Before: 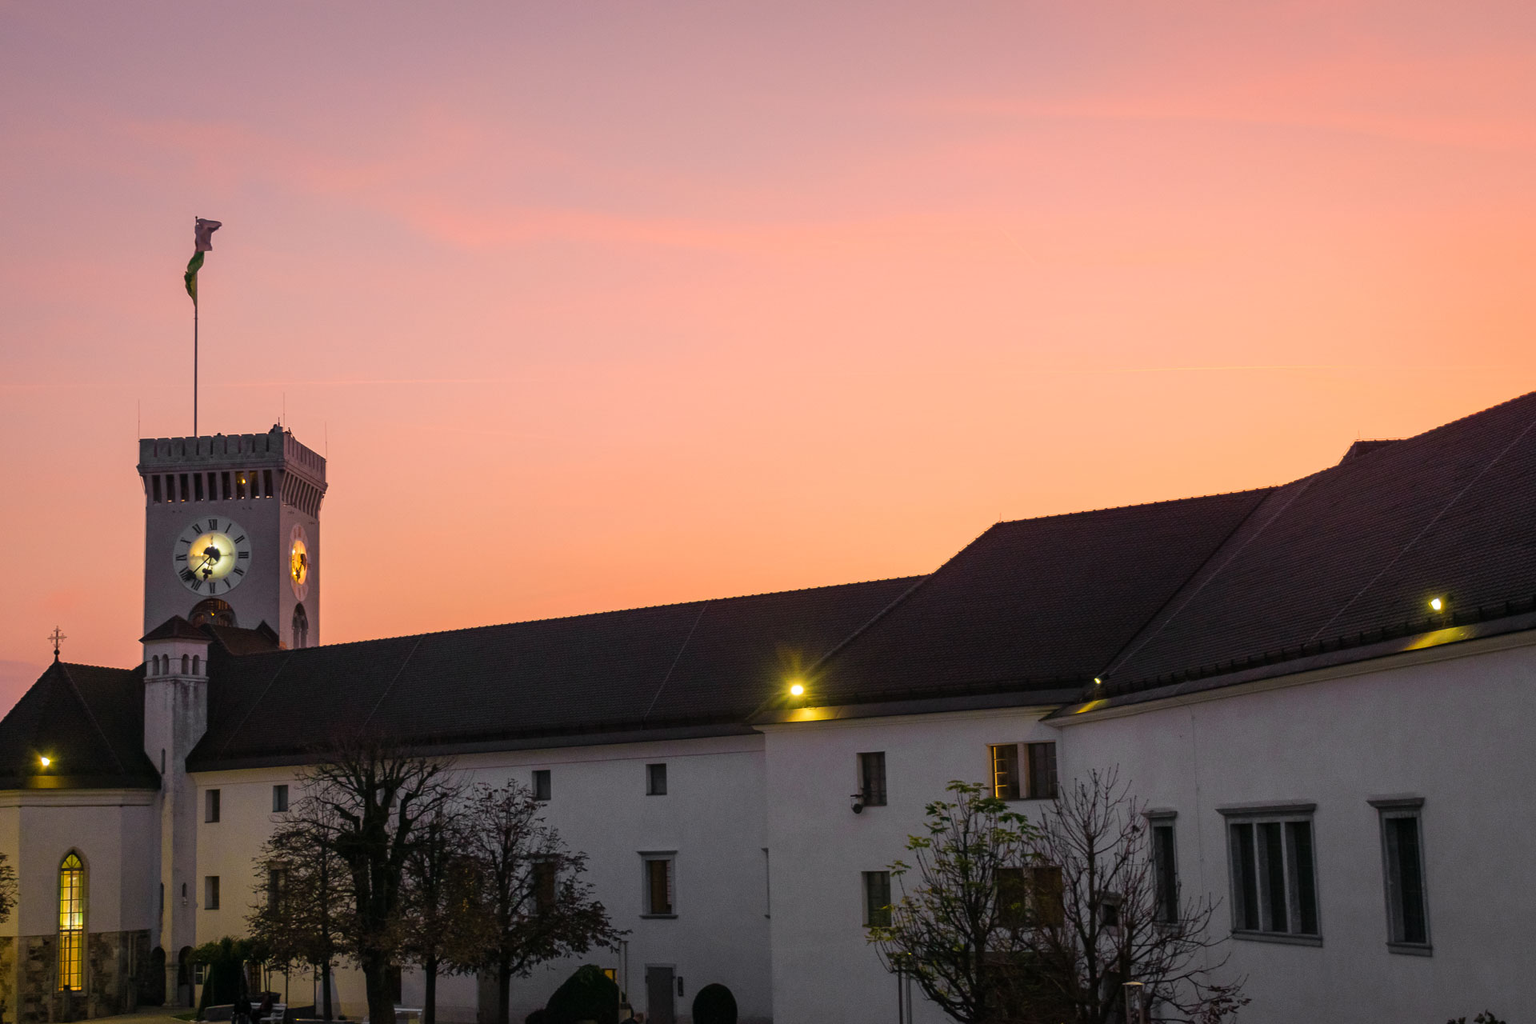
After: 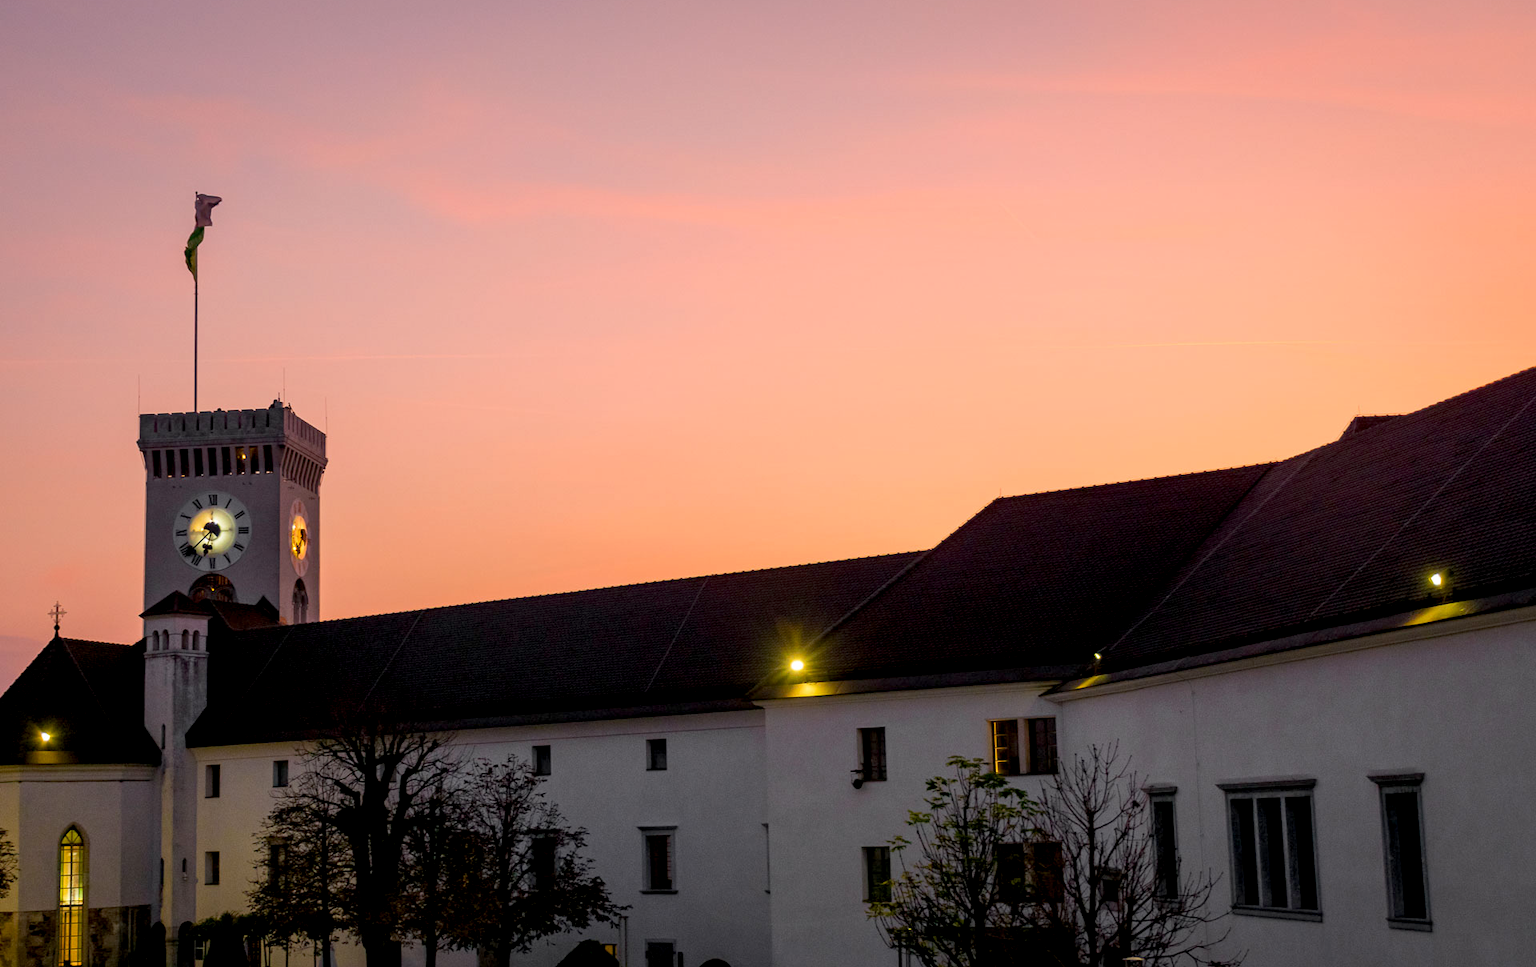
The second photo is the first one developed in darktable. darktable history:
exposure: black level correction 0.01, exposure 0.014 EV, compensate highlight preservation false
crop and rotate: top 2.479%, bottom 3.018%
white balance: red 1, blue 1
